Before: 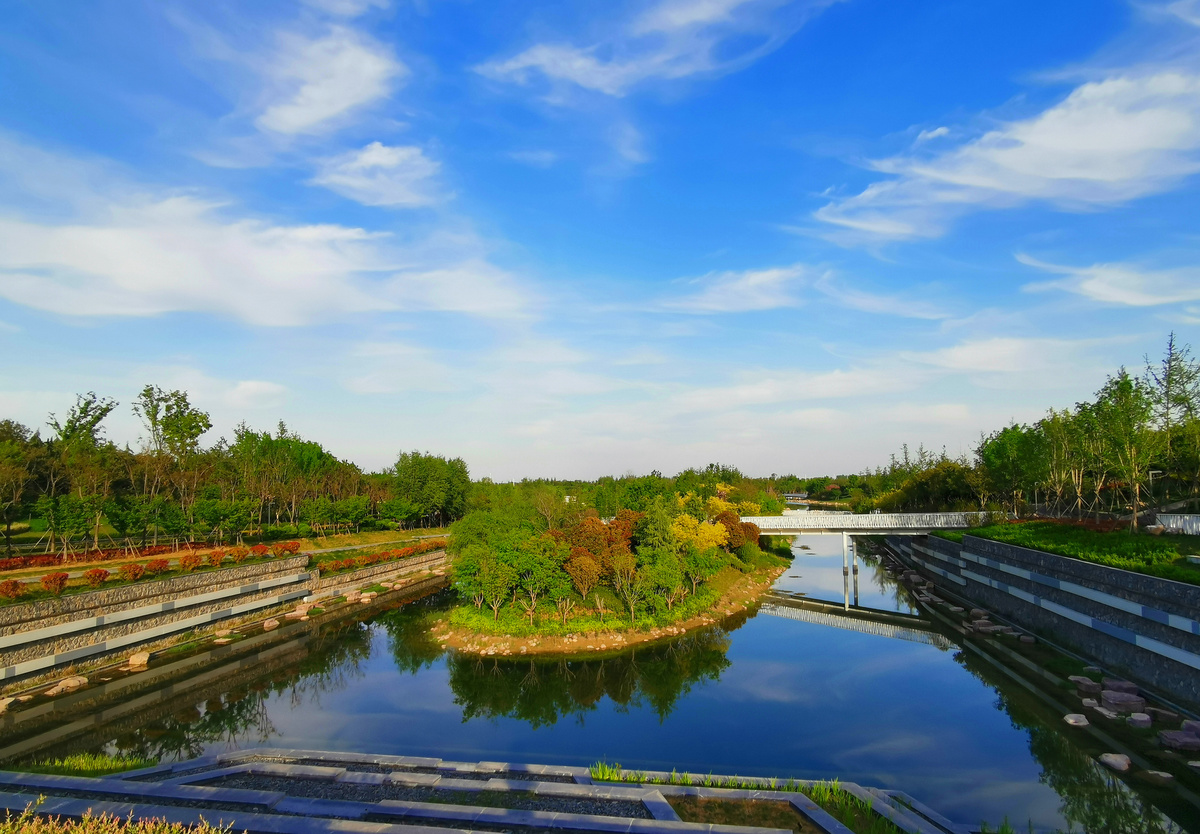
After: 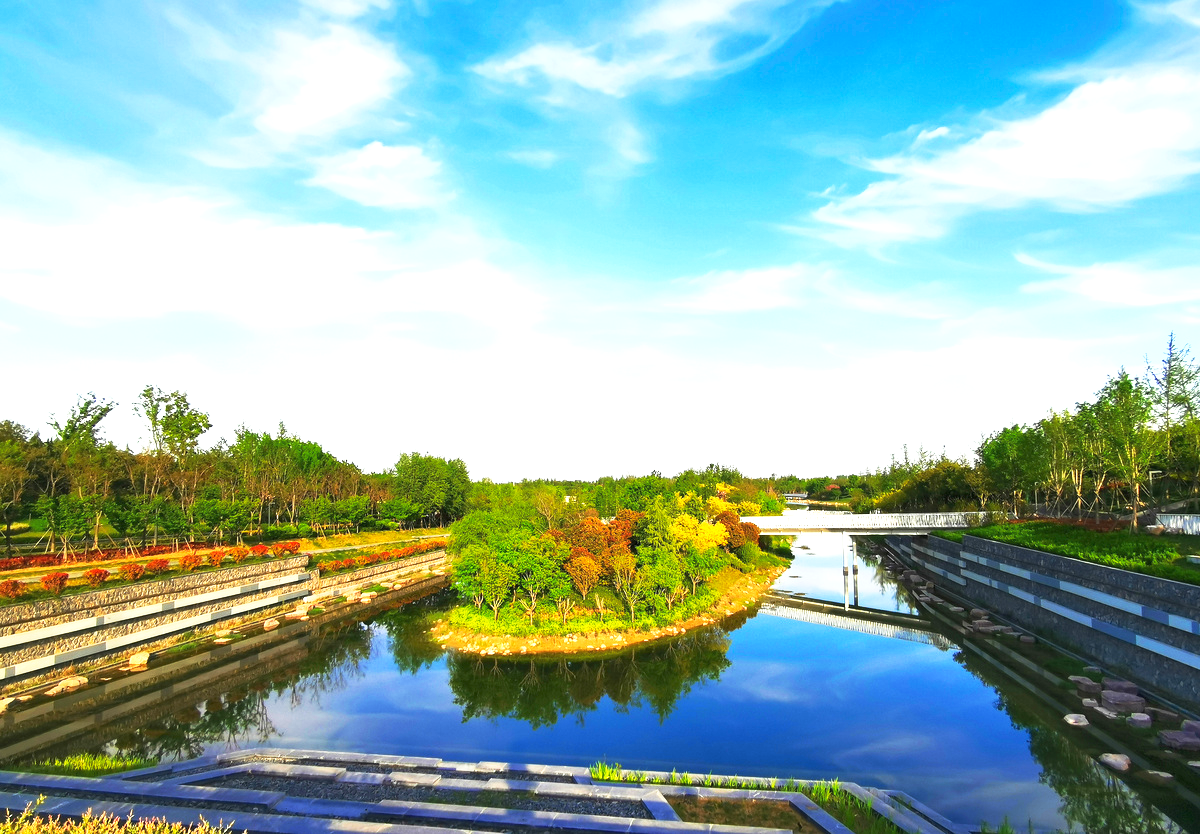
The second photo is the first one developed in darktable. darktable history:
exposure: black level correction 0, exposure 1.126 EV, compensate exposure bias true, compensate highlight preservation false
base curve: curves: ch0 [(0, 0) (0.257, 0.25) (0.482, 0.586) (0.757, 0.871) (1, 1)], preserve colors none
